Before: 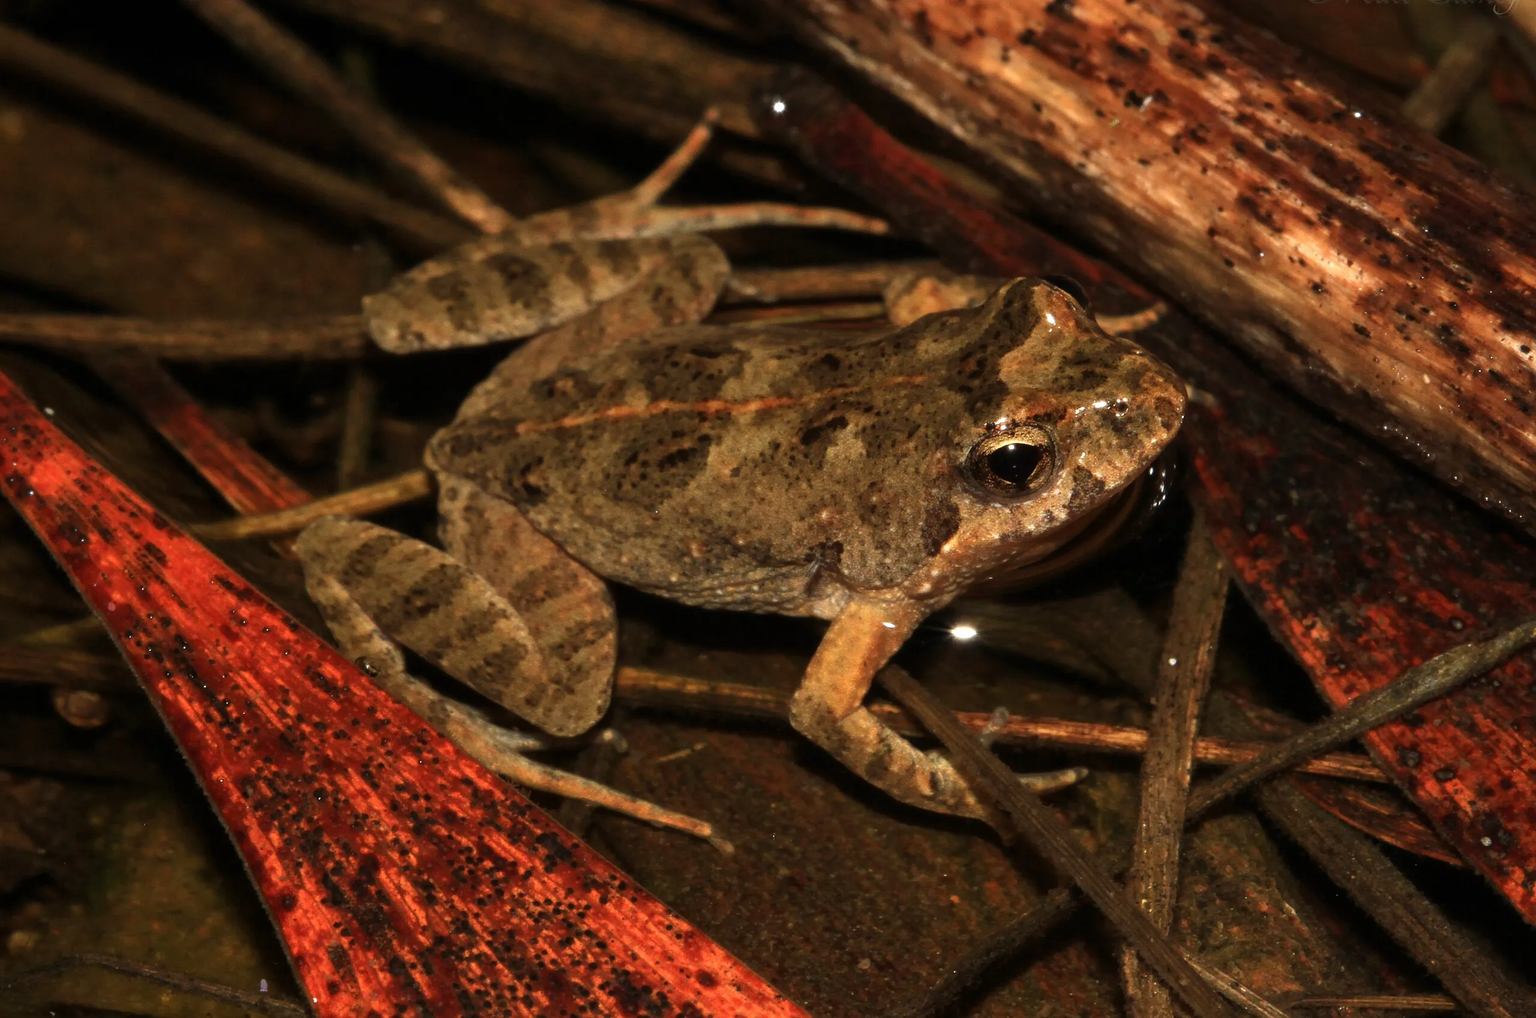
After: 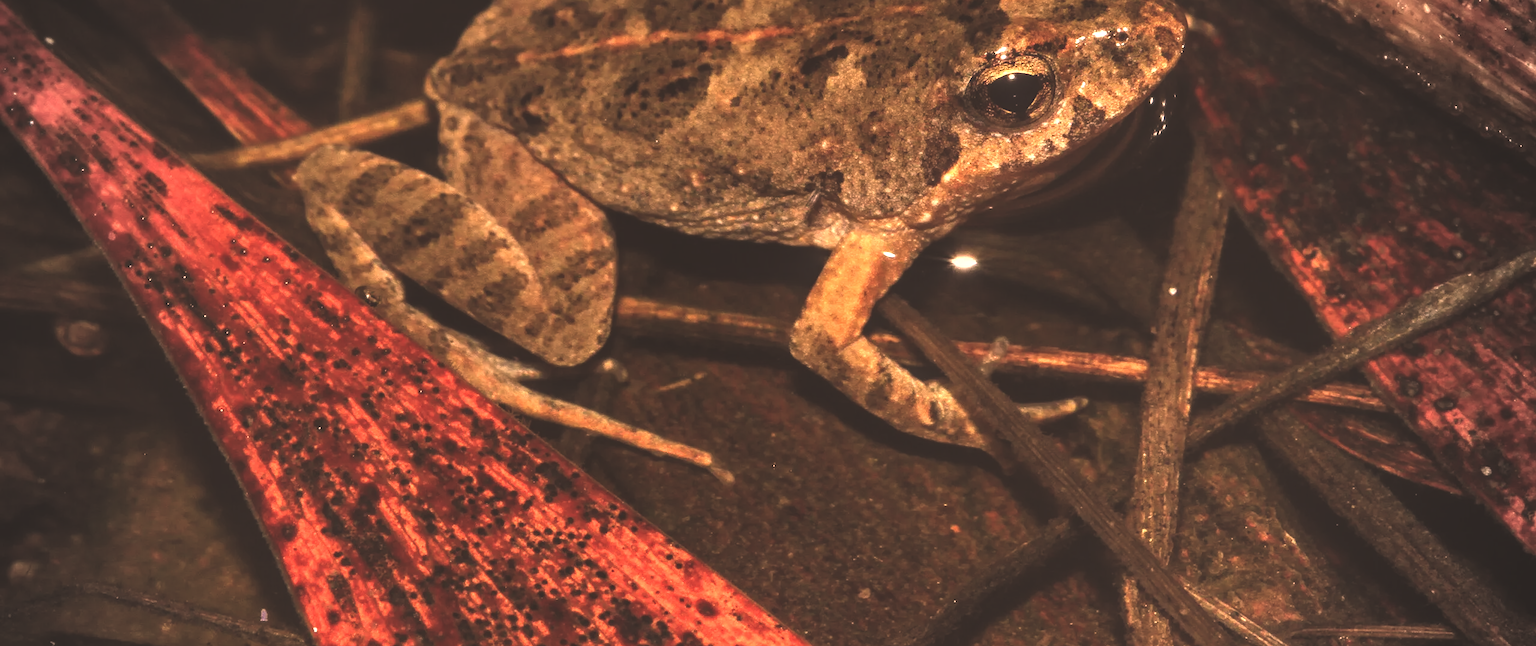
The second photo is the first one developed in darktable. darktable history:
tone equalizer: on, module defaults
color correction: highlights a* 21.16, highlights b* 19.61
exposure: black level correction -0.041, exposure 0.064 EV, compensate highlight preservation false
crop and rotate: top 36.435%
local contrast: highlights 20%, shadows 70%, detail 170%
vignetting: fall-off start 71.74%
